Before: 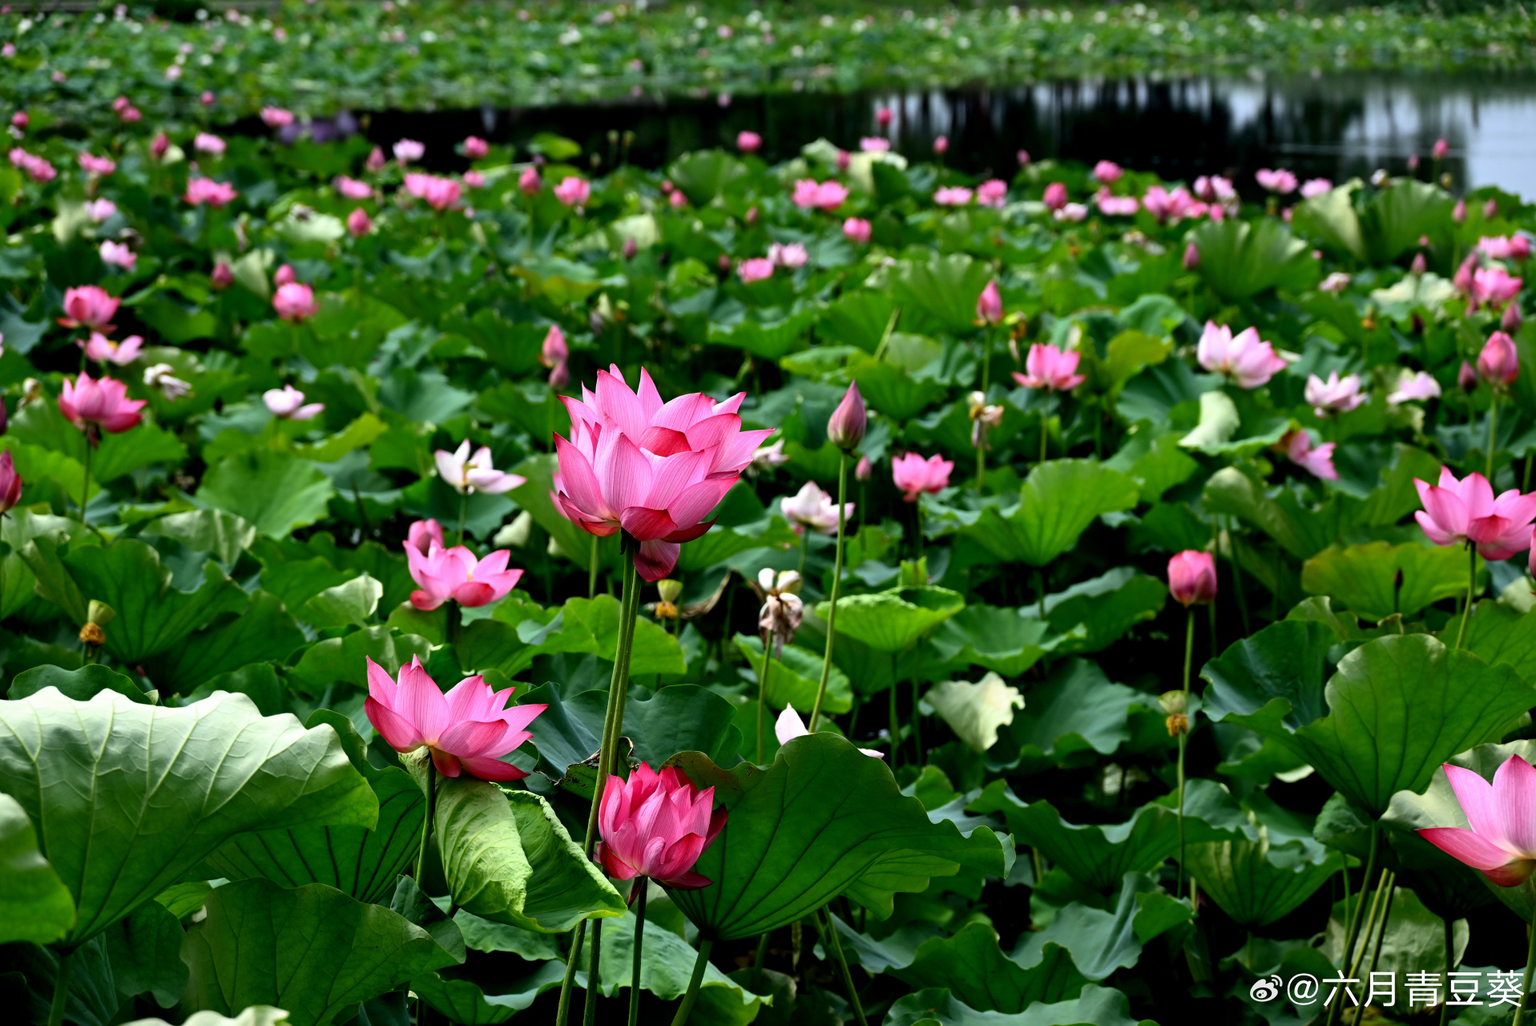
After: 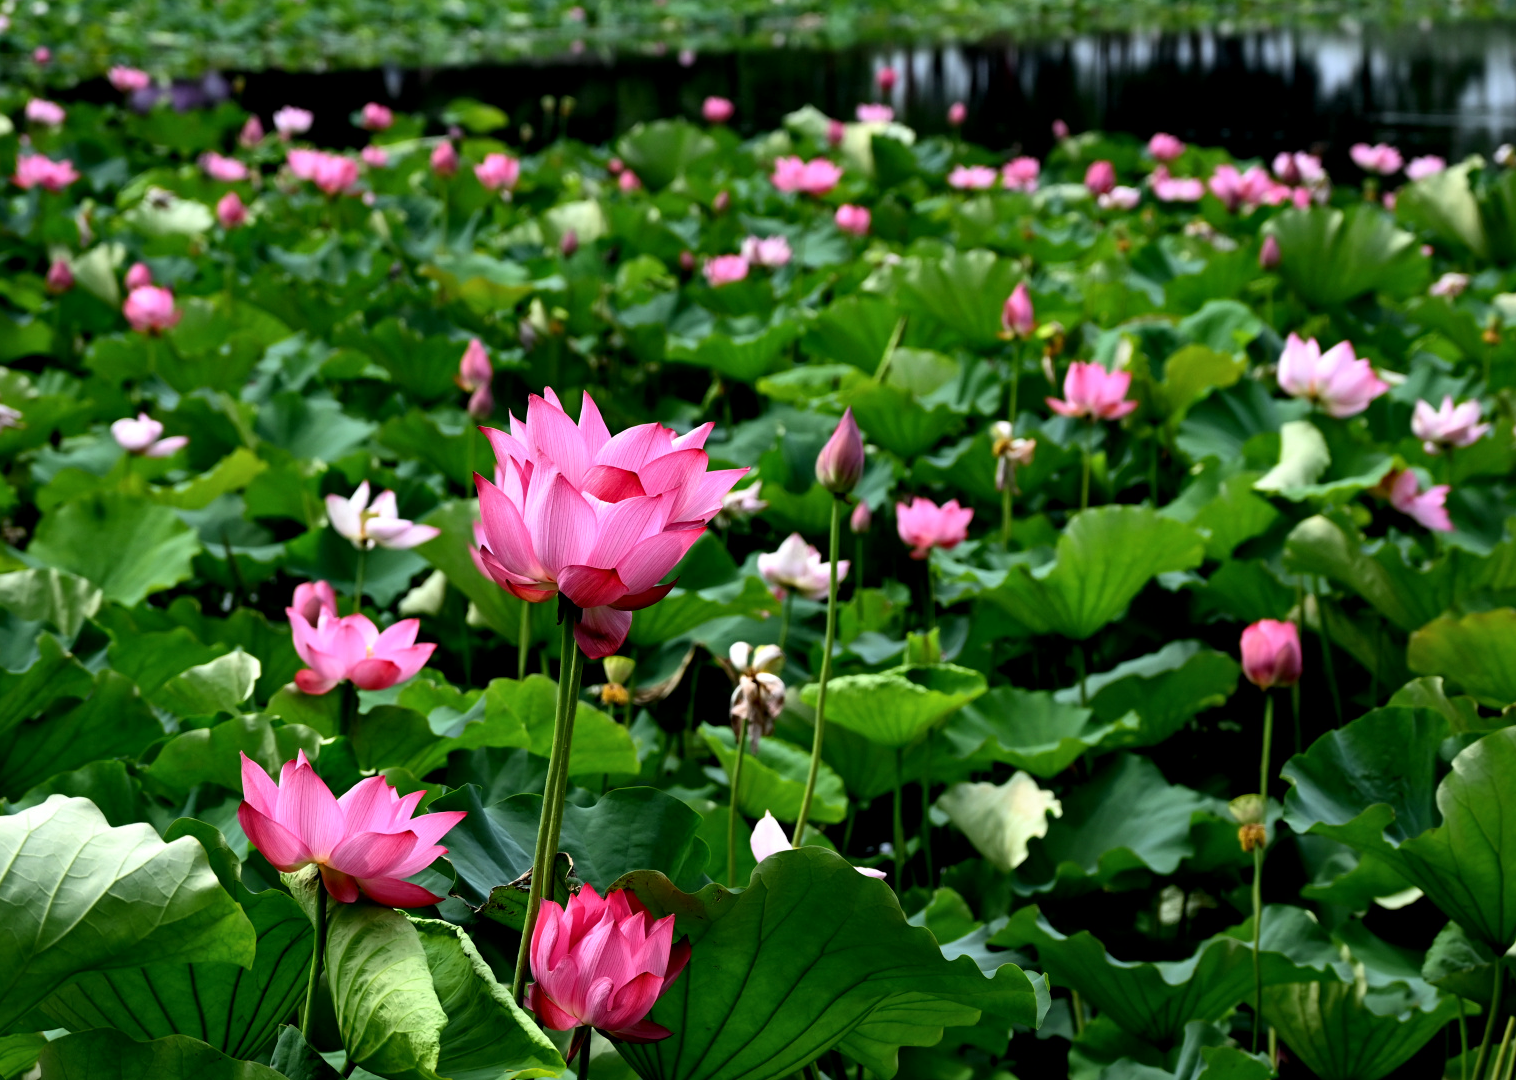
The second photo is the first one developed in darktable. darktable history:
crop: left 11.337%, top 5.279%, right 9.579%, bottom 10.191%
local contrast: mode bilateral grid, contrast 20, coarseness 50, detail 120%, midtone range 0.2
